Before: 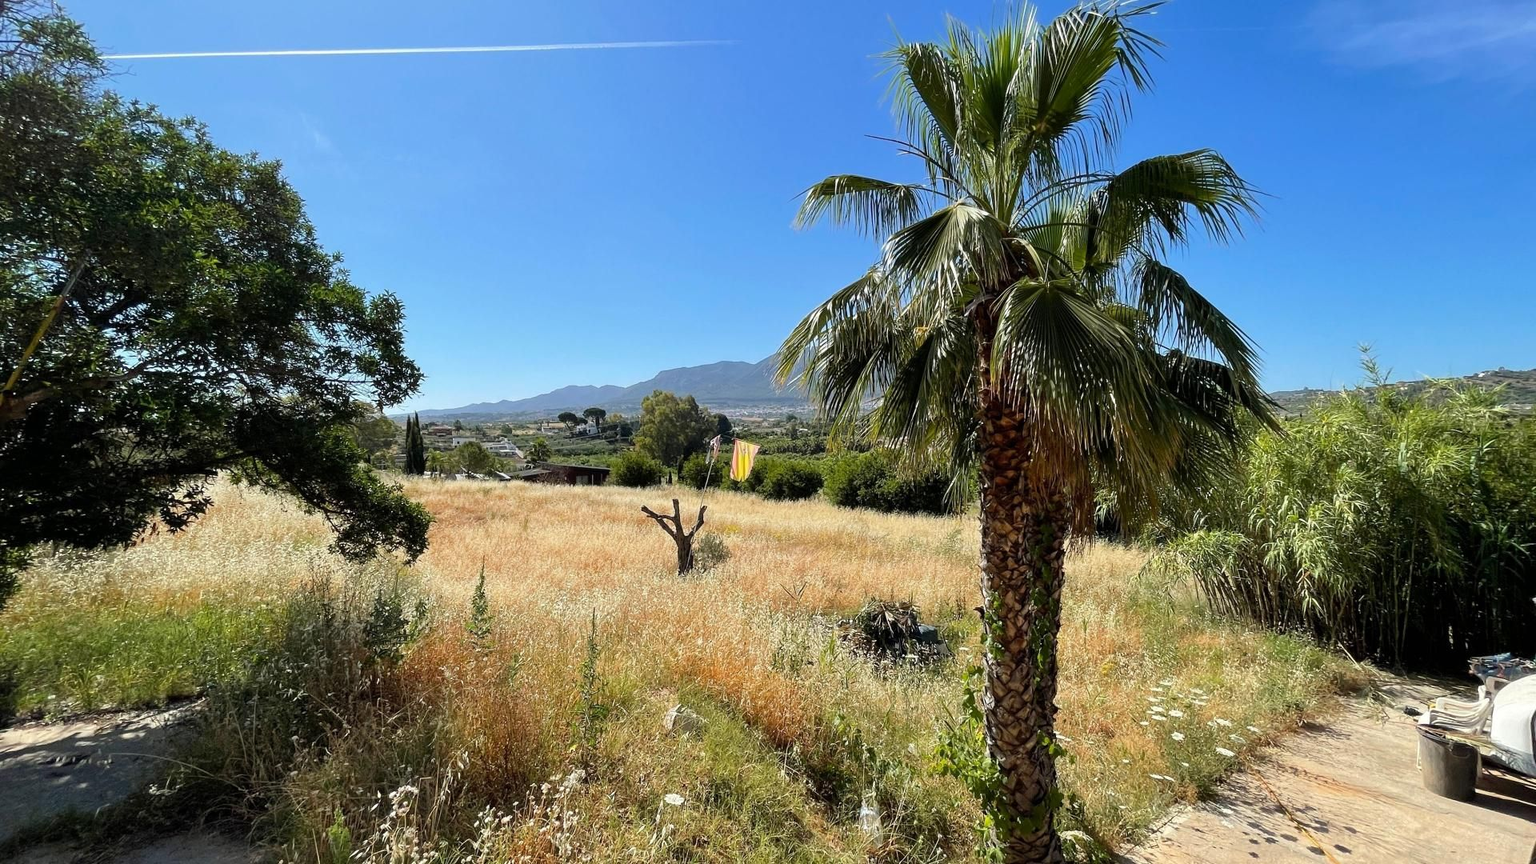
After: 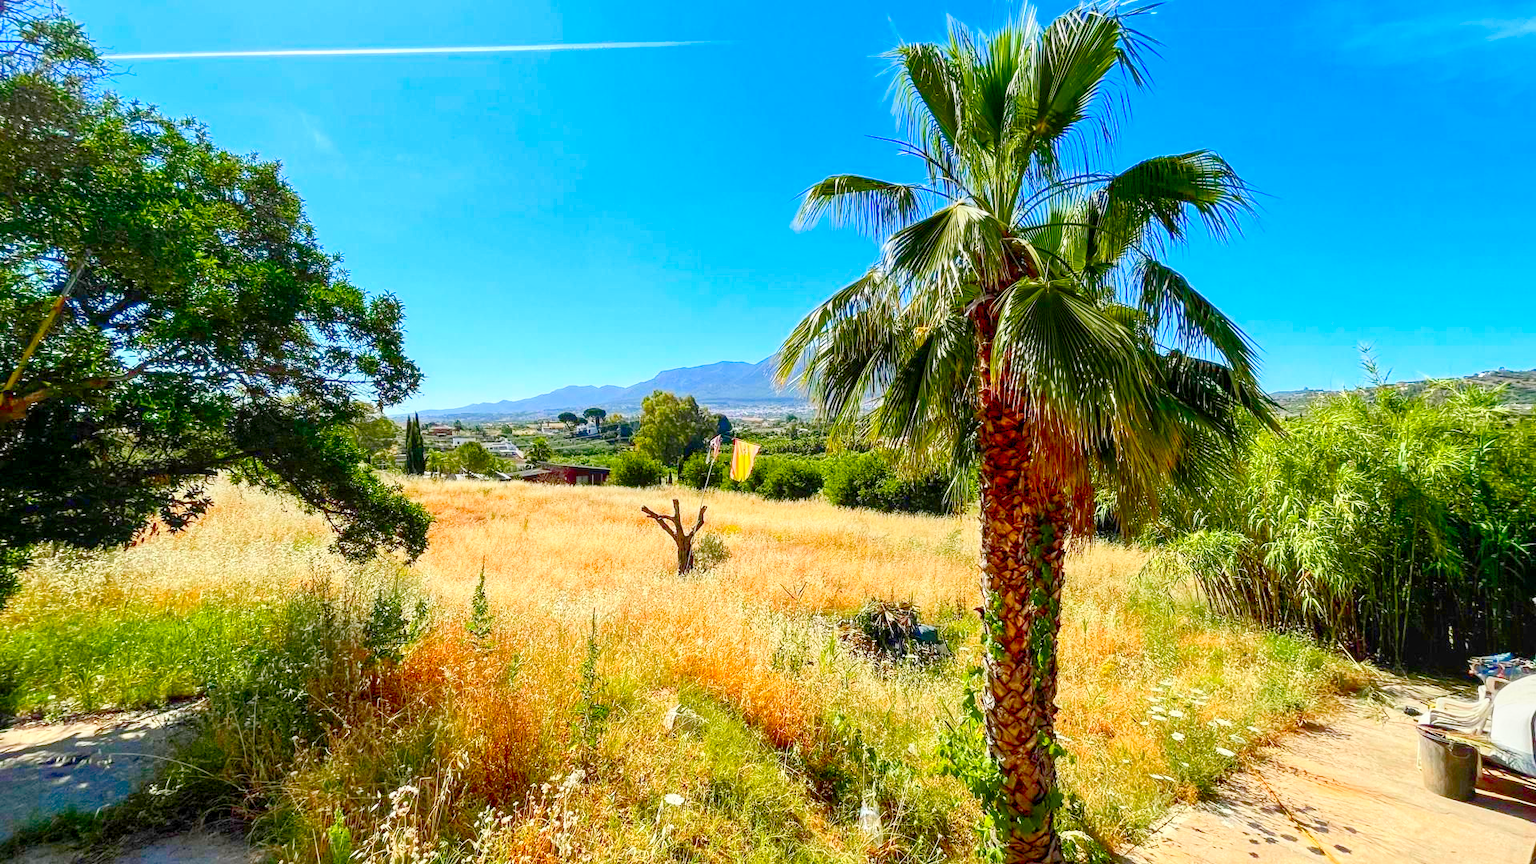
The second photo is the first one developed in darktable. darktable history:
local contrast: on, module defaults
color balance rgb: perceptual saturation grading › global saturation 0.931%, perceptual saturation grading › mid-tones 6.397%, perceptual saturation grading › shadows 72.145%, perceptual brilliance grading › global brilliance 14.502%, perceptual brilliance grading › shadows -35.346%, contrast -19.856%
filmic rgb: black relative exposure -14.98 EV, white relative exposure 3 EV, target black luminance 0%, hardness 9.31, latitude 98.33%, contrast 0.91, shadows ↔ highlights balance 0.27%, color science v6 (2022)
exposure: exposure 0.201 EV, compensate highlight preservation false
levels: levels [0, 0.397, 0.955]
contrast brightness saturation: contrast 0.173, saturation 0.308
